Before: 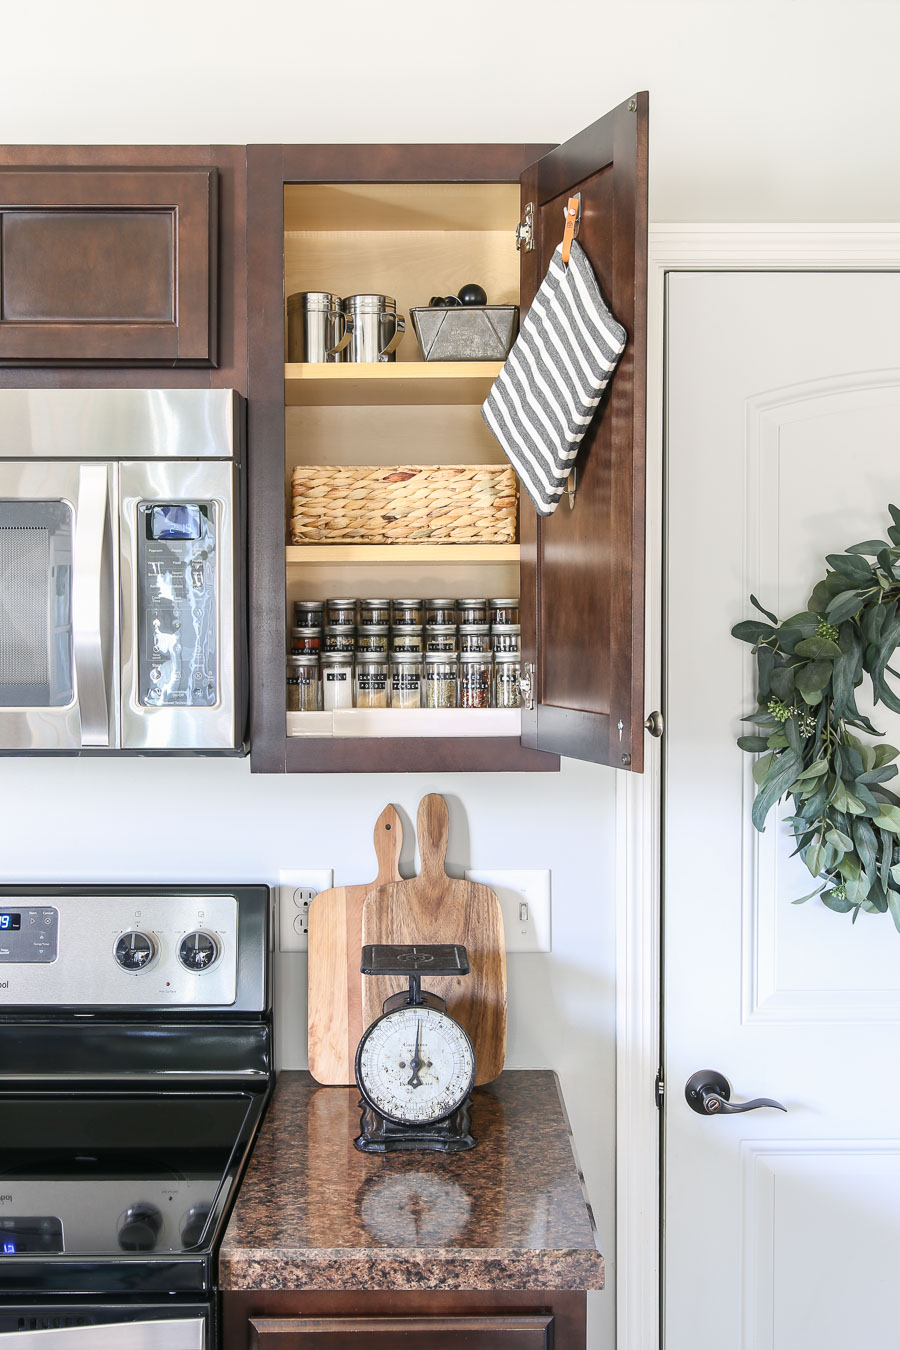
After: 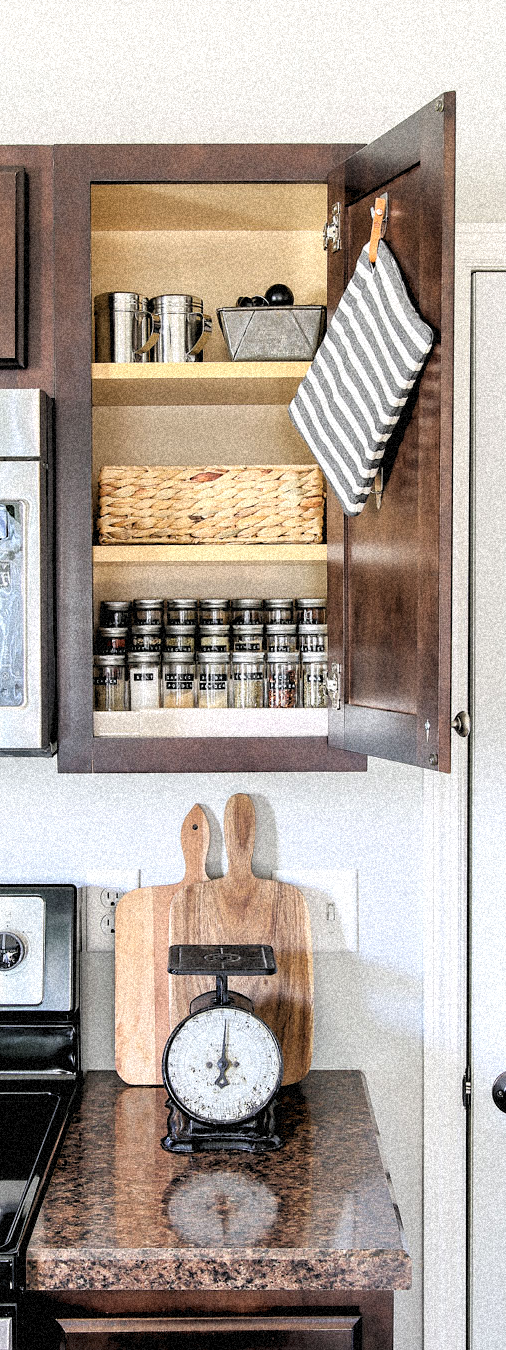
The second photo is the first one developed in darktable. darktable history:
grain: coarseness 46.9 ISO, strength 50.21%, mid-tones bias 0%
rgb levels: levels [[0.029, 0.461, 0.922], [0, 0.5, 1], [0, 0.5, 1]]
crop: left 21.496%, right 22.254%
